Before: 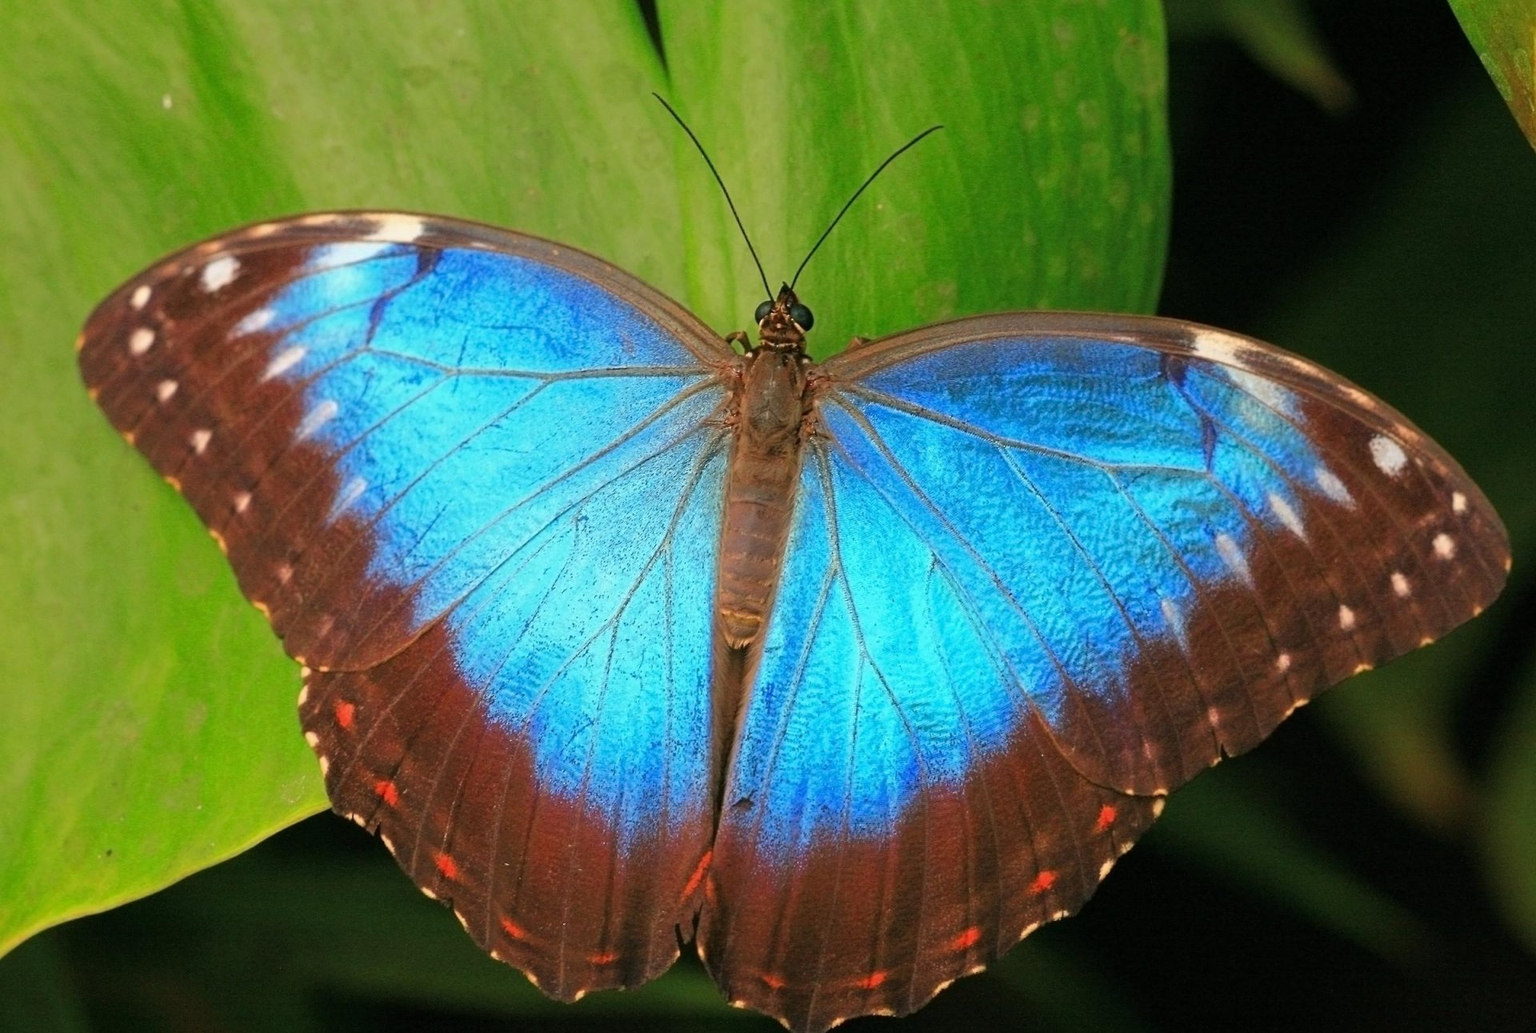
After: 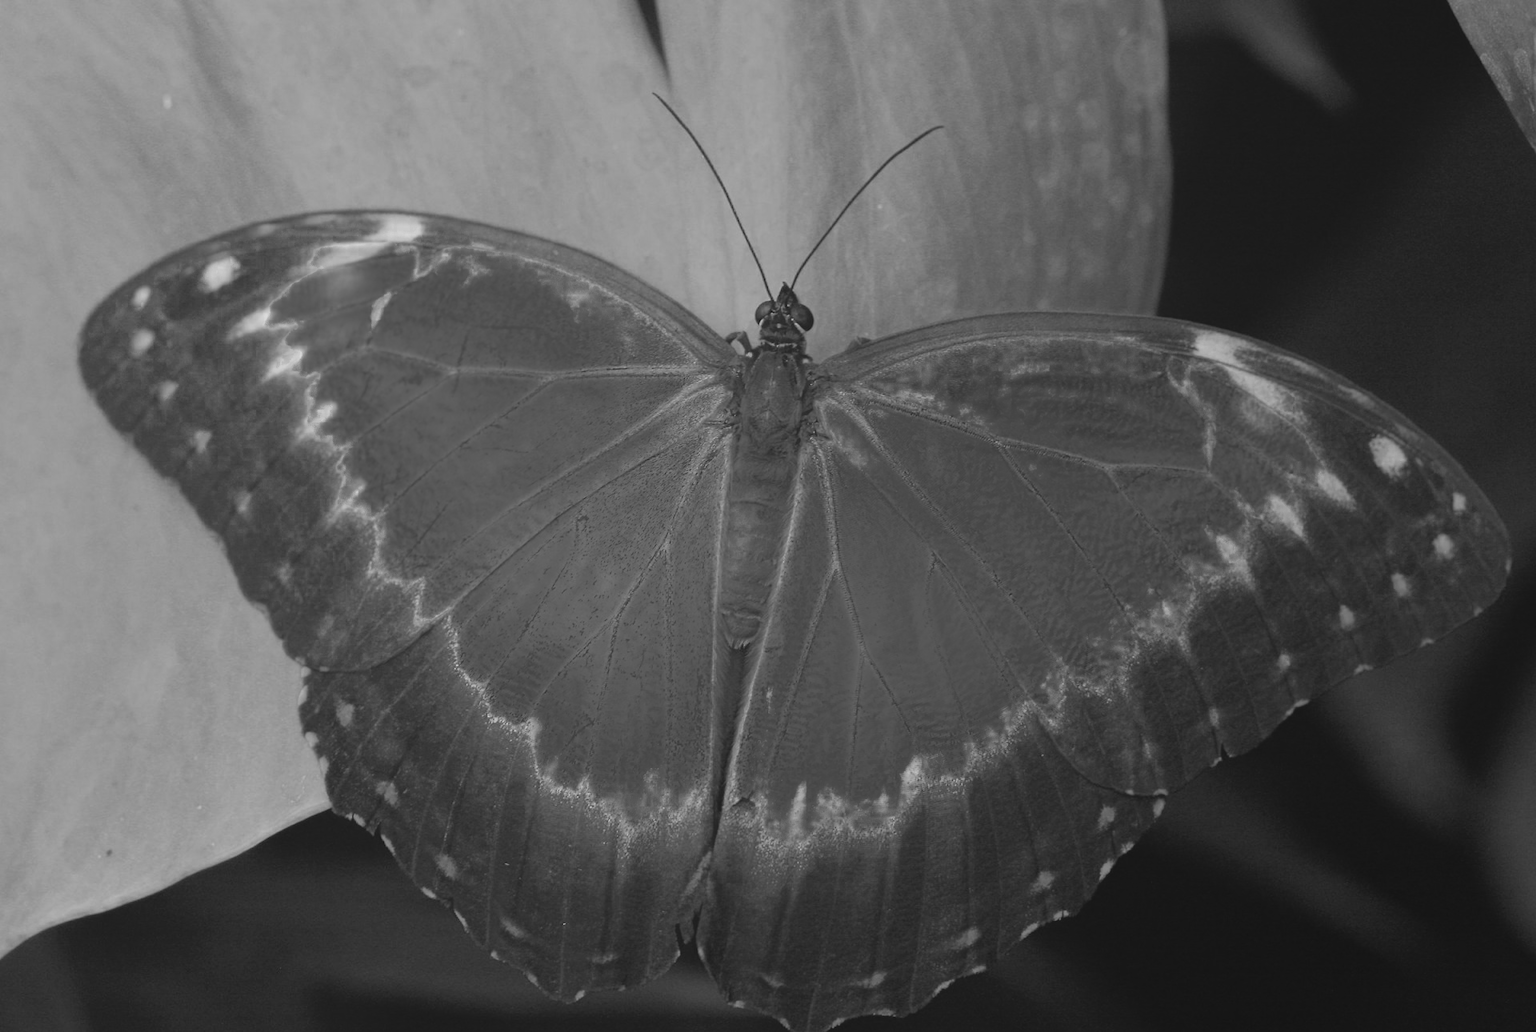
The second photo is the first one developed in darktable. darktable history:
color zones: curves: ch0 [(0.002, 0.589) (0.107, 0.484) (0.146, 0.249) (0.217, 0.352) (0.309, 0.525) (0.39, 0.404) (0.455, 0.169) (0.597, 0.055) (0.724, 0.212) (0.775, 0.691) (0.869, 0.571) (1, 0.587)]; ch1 [(0, 0) (0.143, 0) (0.286, 0) (0.429, 0) (0.571, 0) (0.714, 0) (0.857, 0)]
local contrast: detail 70%
levels: levels [0, 0.498, 0.996]
